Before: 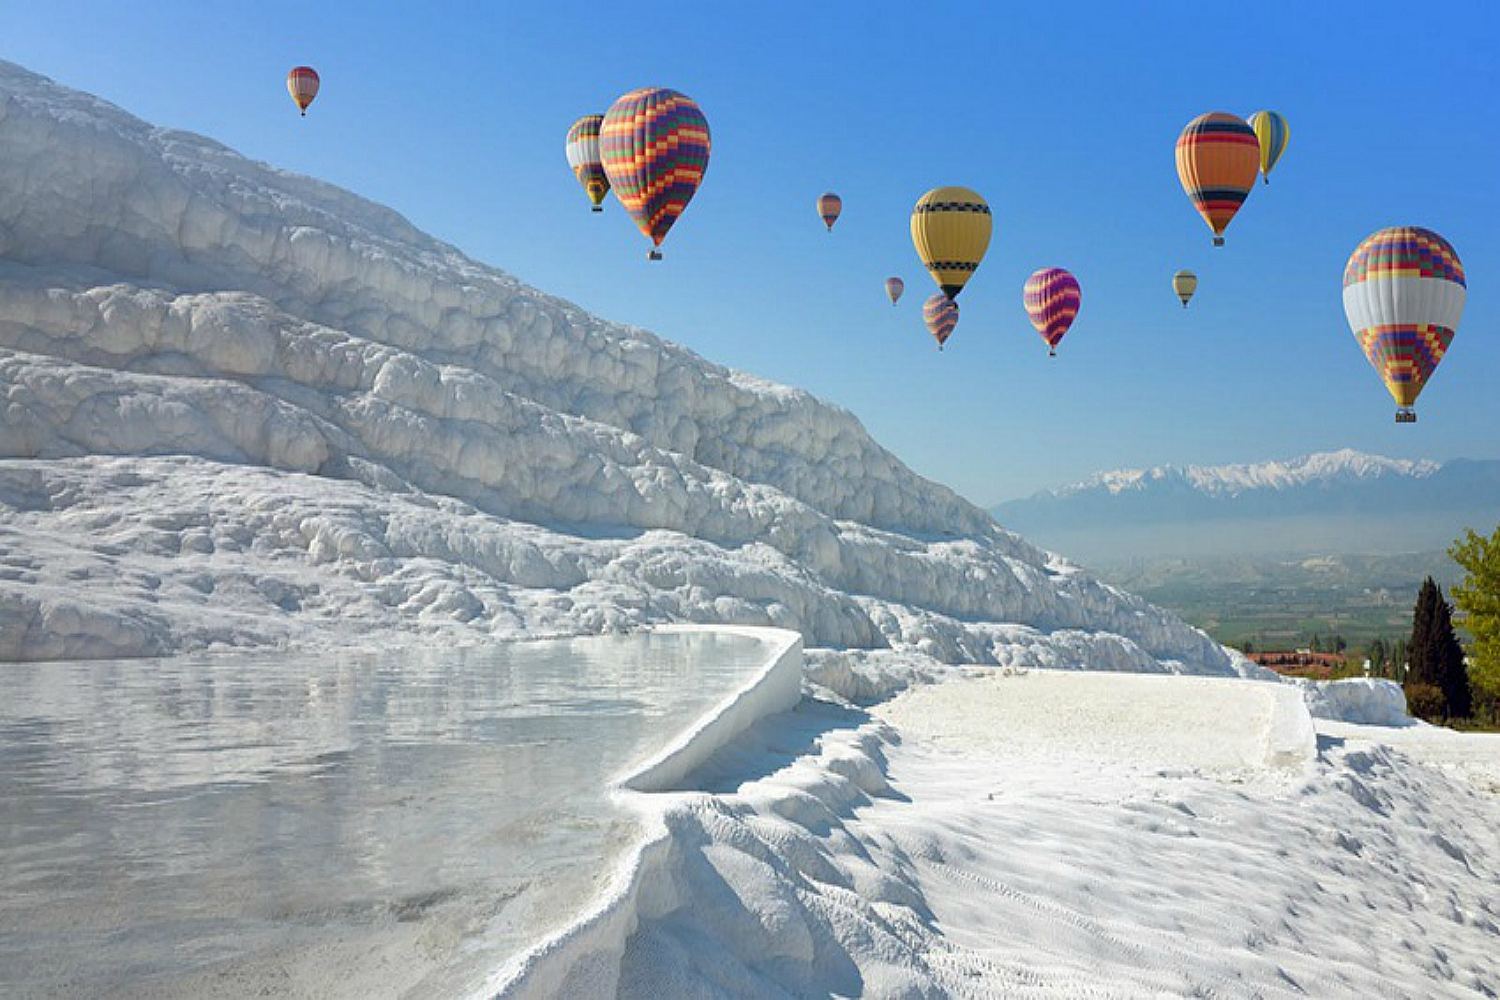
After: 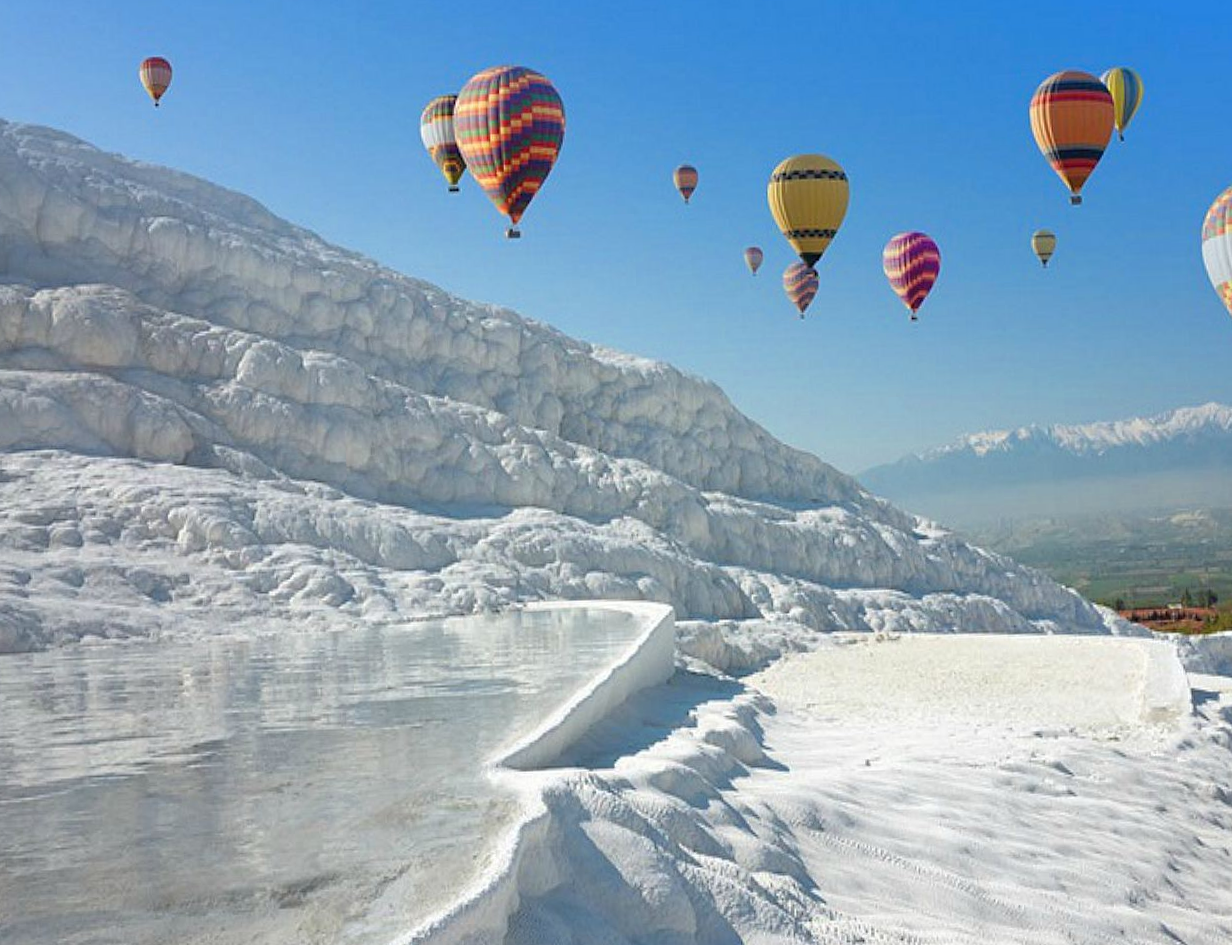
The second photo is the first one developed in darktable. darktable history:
crop: left 8.026%, right 7.374%
rotate and perspective: rotation -2°, crop left 0.022, crop right 0.978, crop top 0.049, crop bottom 0.951
color zones: curves: ch0 [(0, 0.5) (0.143, 0.5) (0.286, 0.5) (0.429, 0.5) (0.571, 0.5) (0.714, 0.476) (0.857, 0.5) (1, 0.5)]; ch2 [(0, 0.5) (0.143, 0.5) (0.286, 0.5) (0.429, 0.5) (0.571, 0.5) (0.714, 0.487) (0.857, 0.5) (1, 0.5)]
